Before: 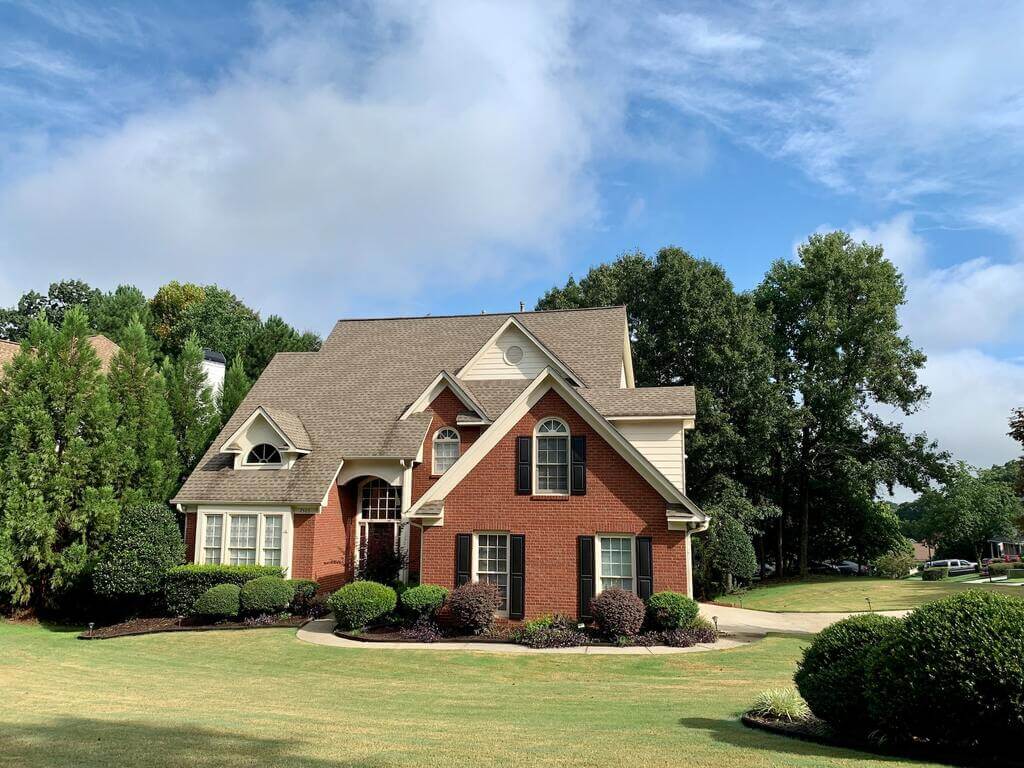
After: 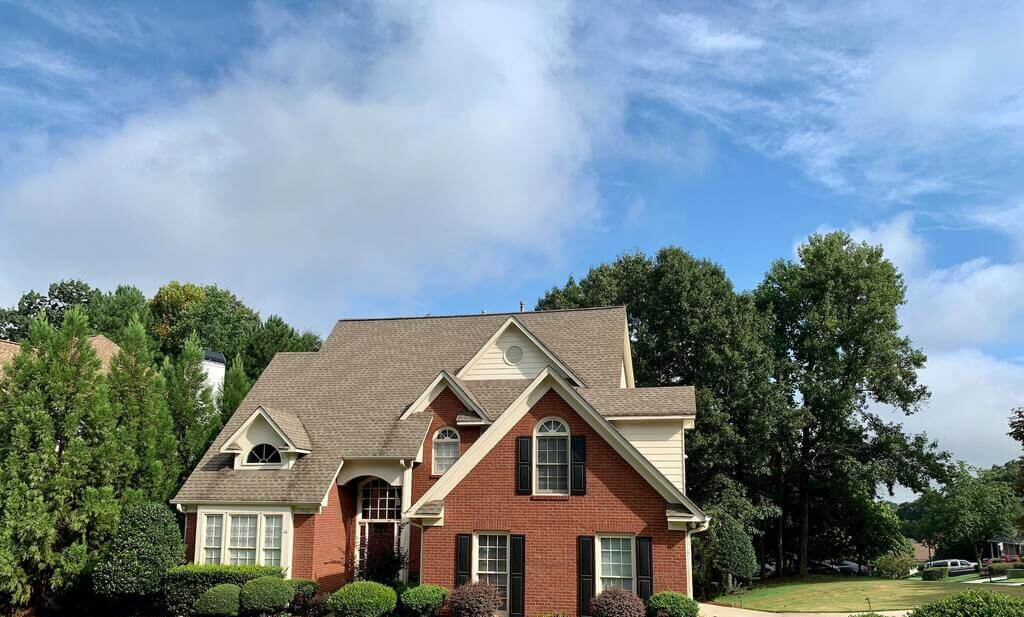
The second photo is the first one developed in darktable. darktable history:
crop: bottom 19.644%
base curve: curves: ch0 [(0, 0) (0.472, 0.455) (1, 1)], preserve colors none
